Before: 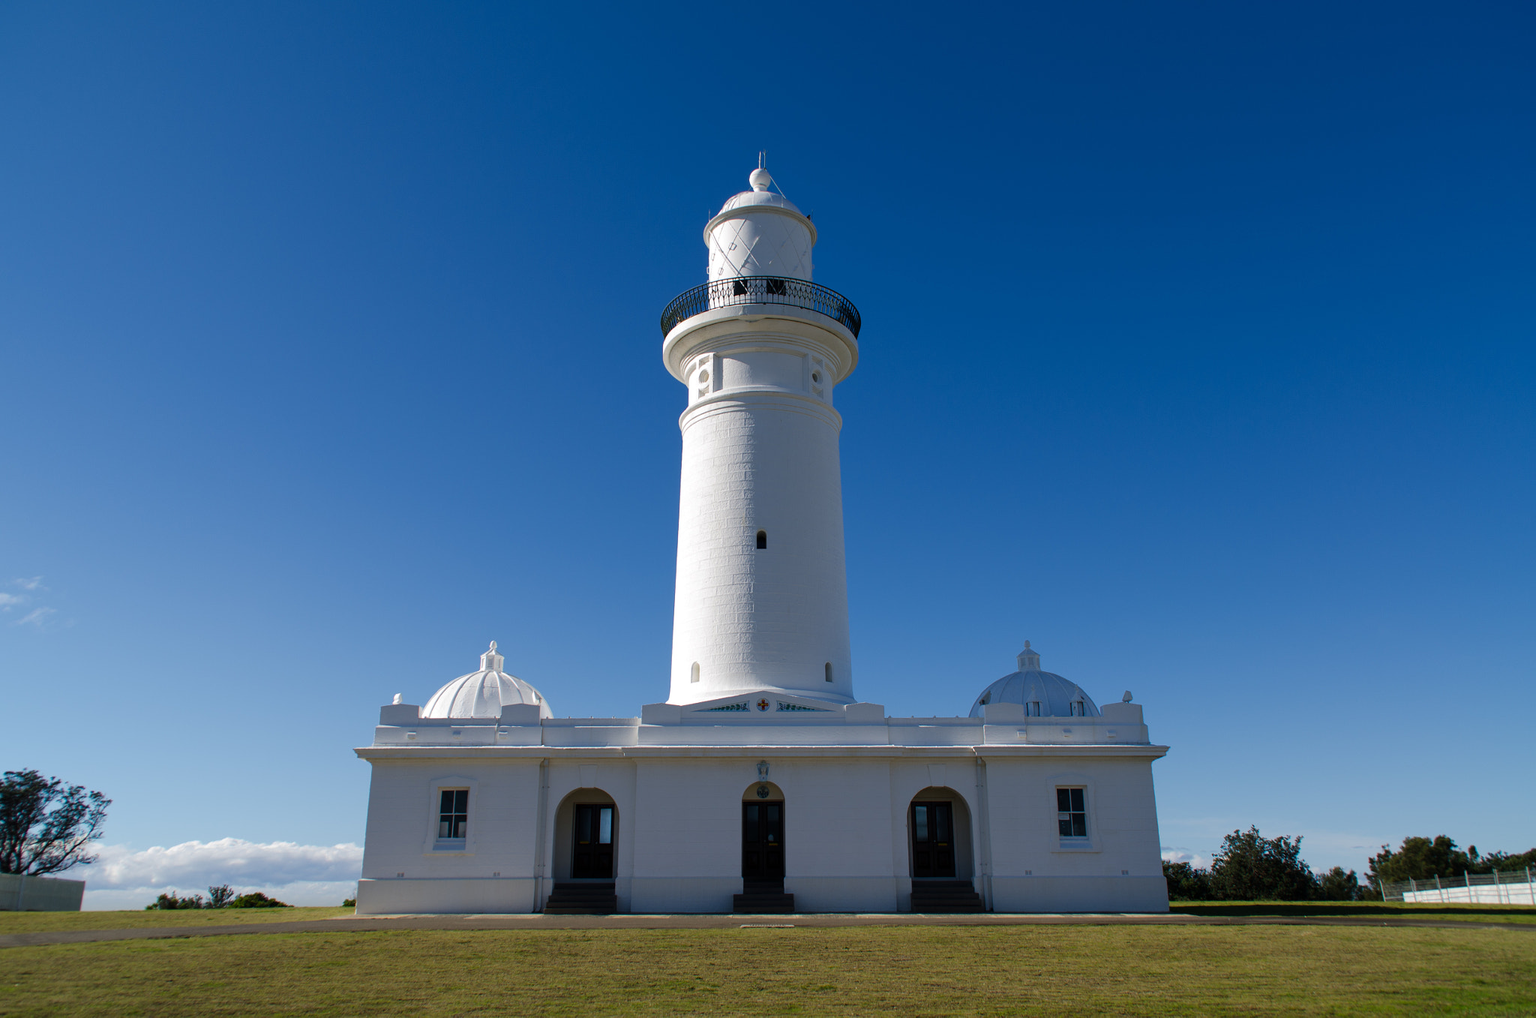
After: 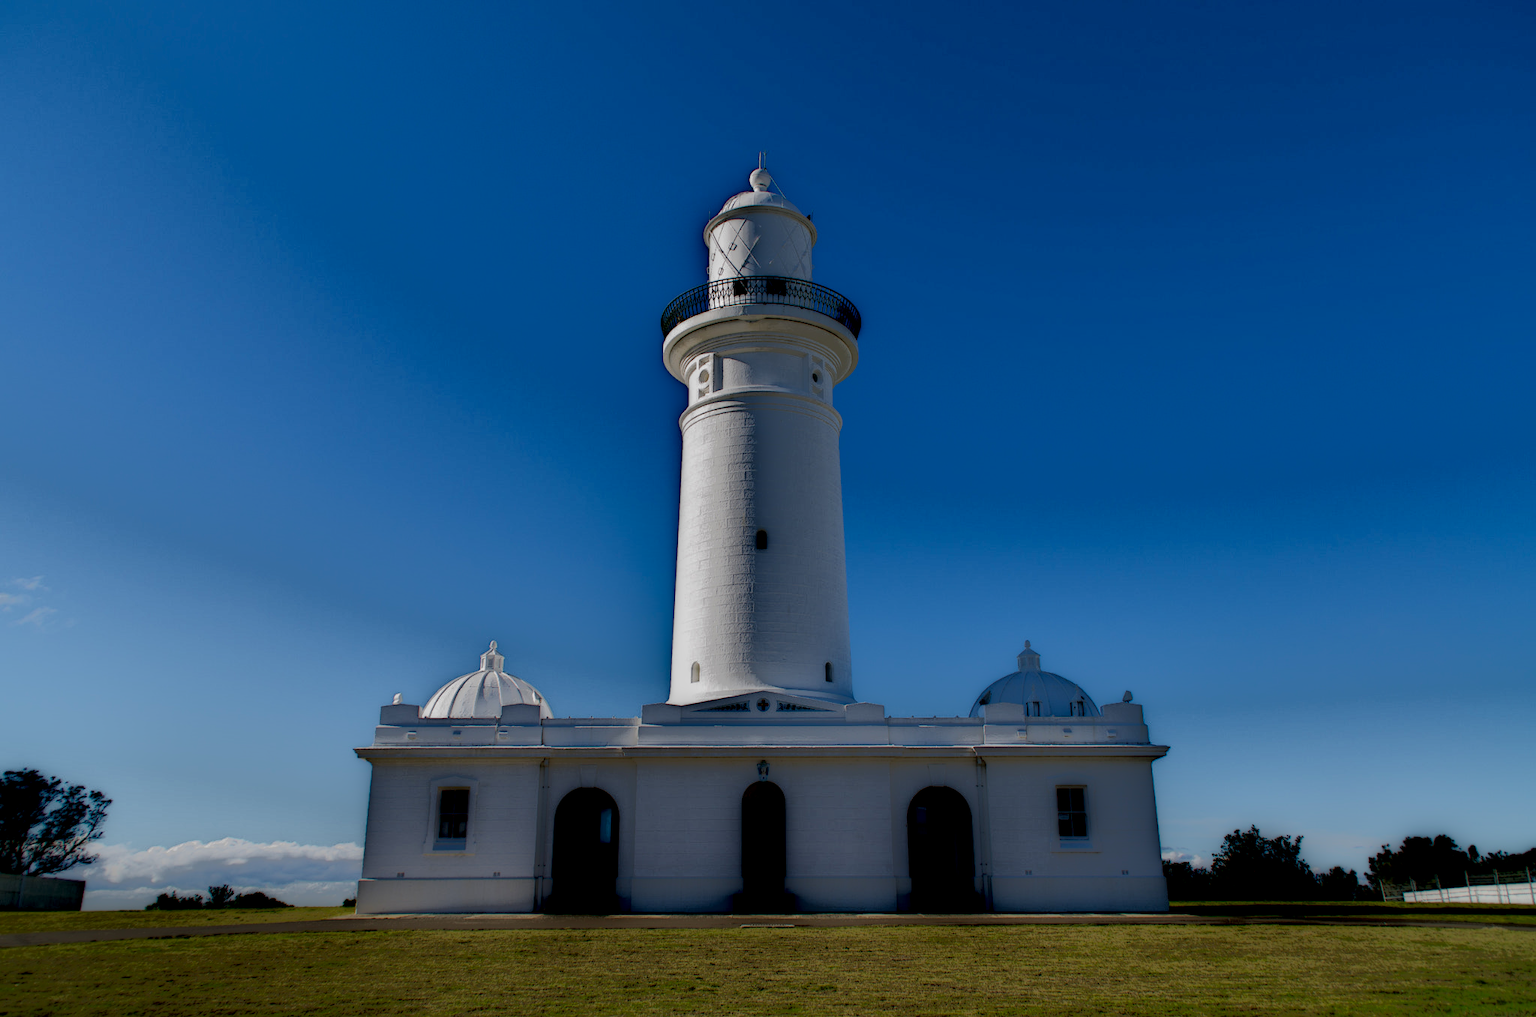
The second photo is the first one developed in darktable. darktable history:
velvia: strength 6.14%
base curve: curves: ch0 [(0, 0) (0.472, 0.508) (1, 1)], preserve colors none
local contrast: highlights 4%, shadows 216%, detail 164%, midtone range 0.003
